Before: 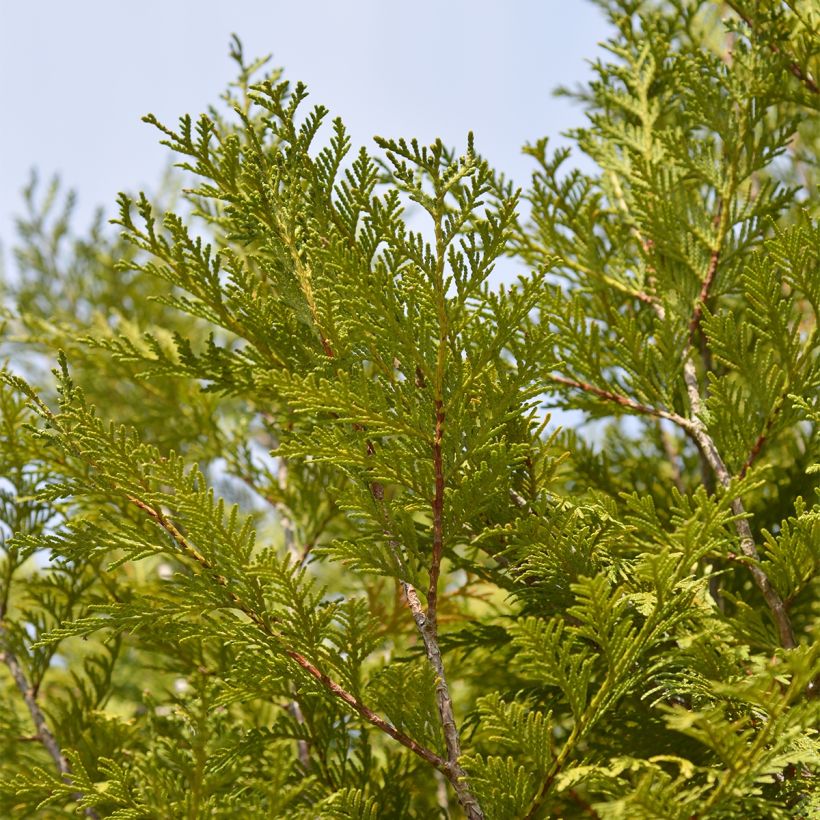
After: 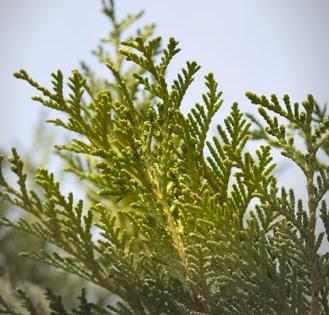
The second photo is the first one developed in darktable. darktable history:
vignetting: center (-0.053, -0.353)
crop: left 15.661%, top 5.454%, right 44.121%, bottom 56.069%
